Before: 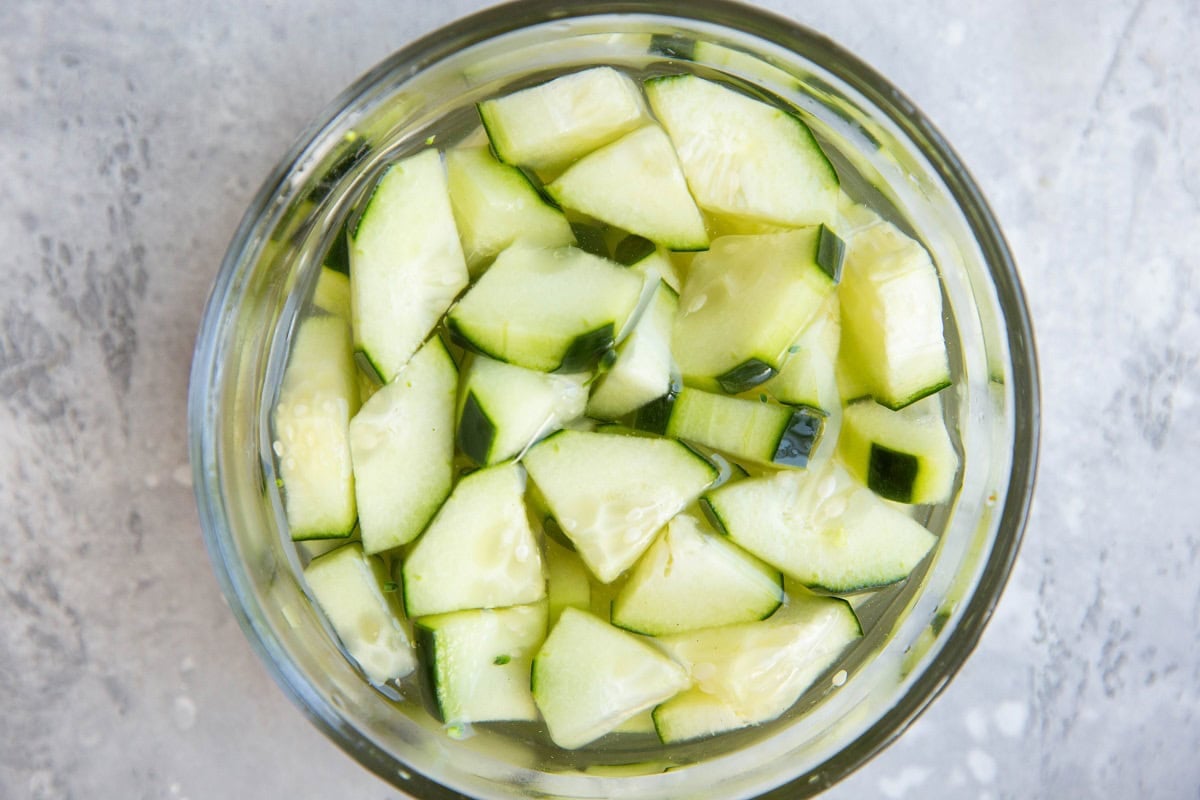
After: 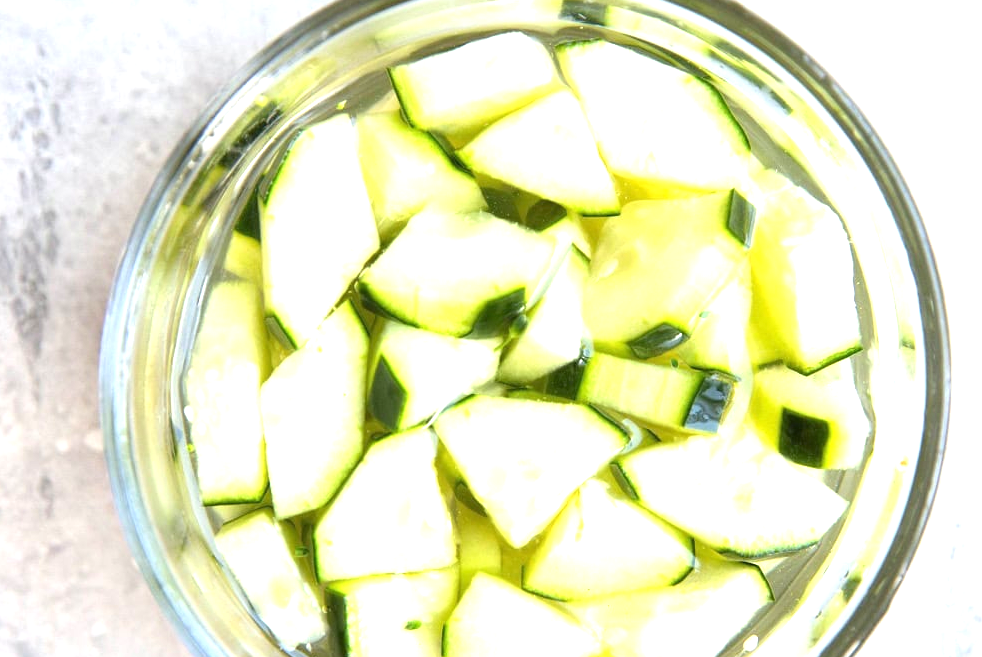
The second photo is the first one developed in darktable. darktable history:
crop and rotate: left 7.486%, top 4.495%, right 10.623%, bottom 13.277%
exposure: black level correction 0, exposure 1.099 EV, compensate highlight preservation false
